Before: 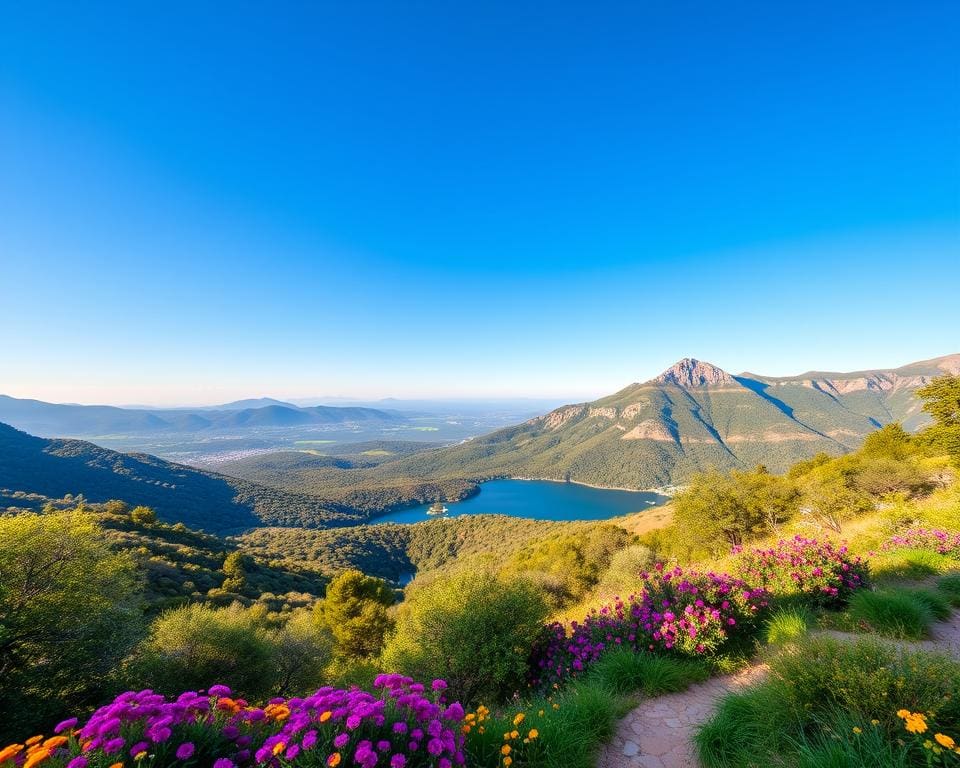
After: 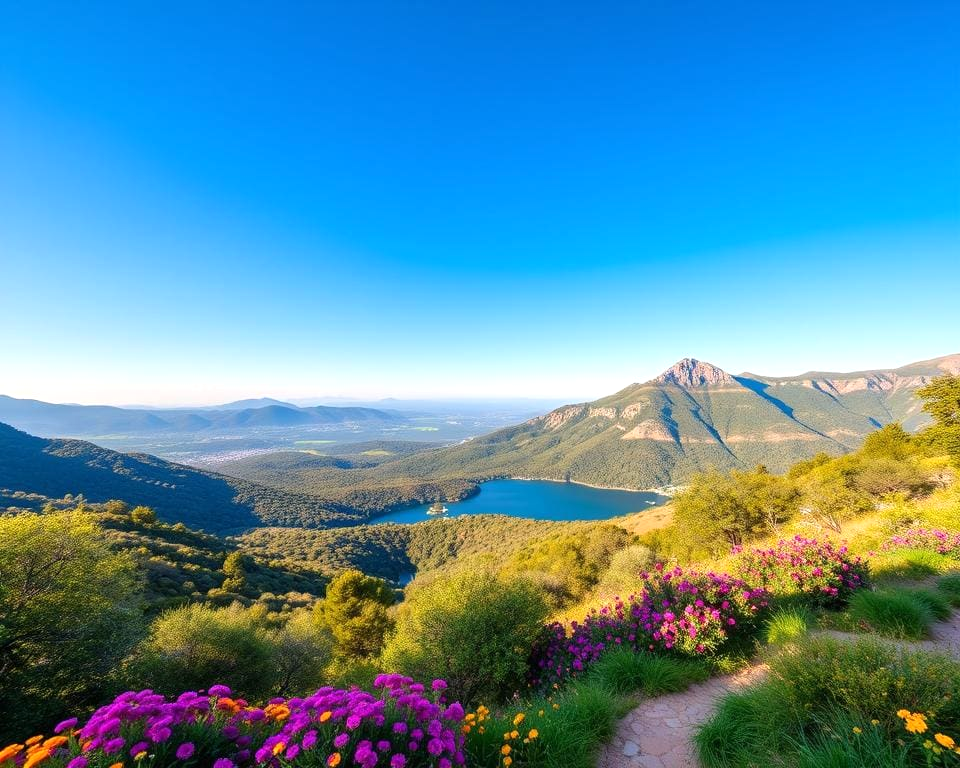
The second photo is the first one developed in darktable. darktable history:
levels: mode automatic, levels [0, 0.51, 1]
exposure: exposure 0.202 EV, compensate highlight preservation false
